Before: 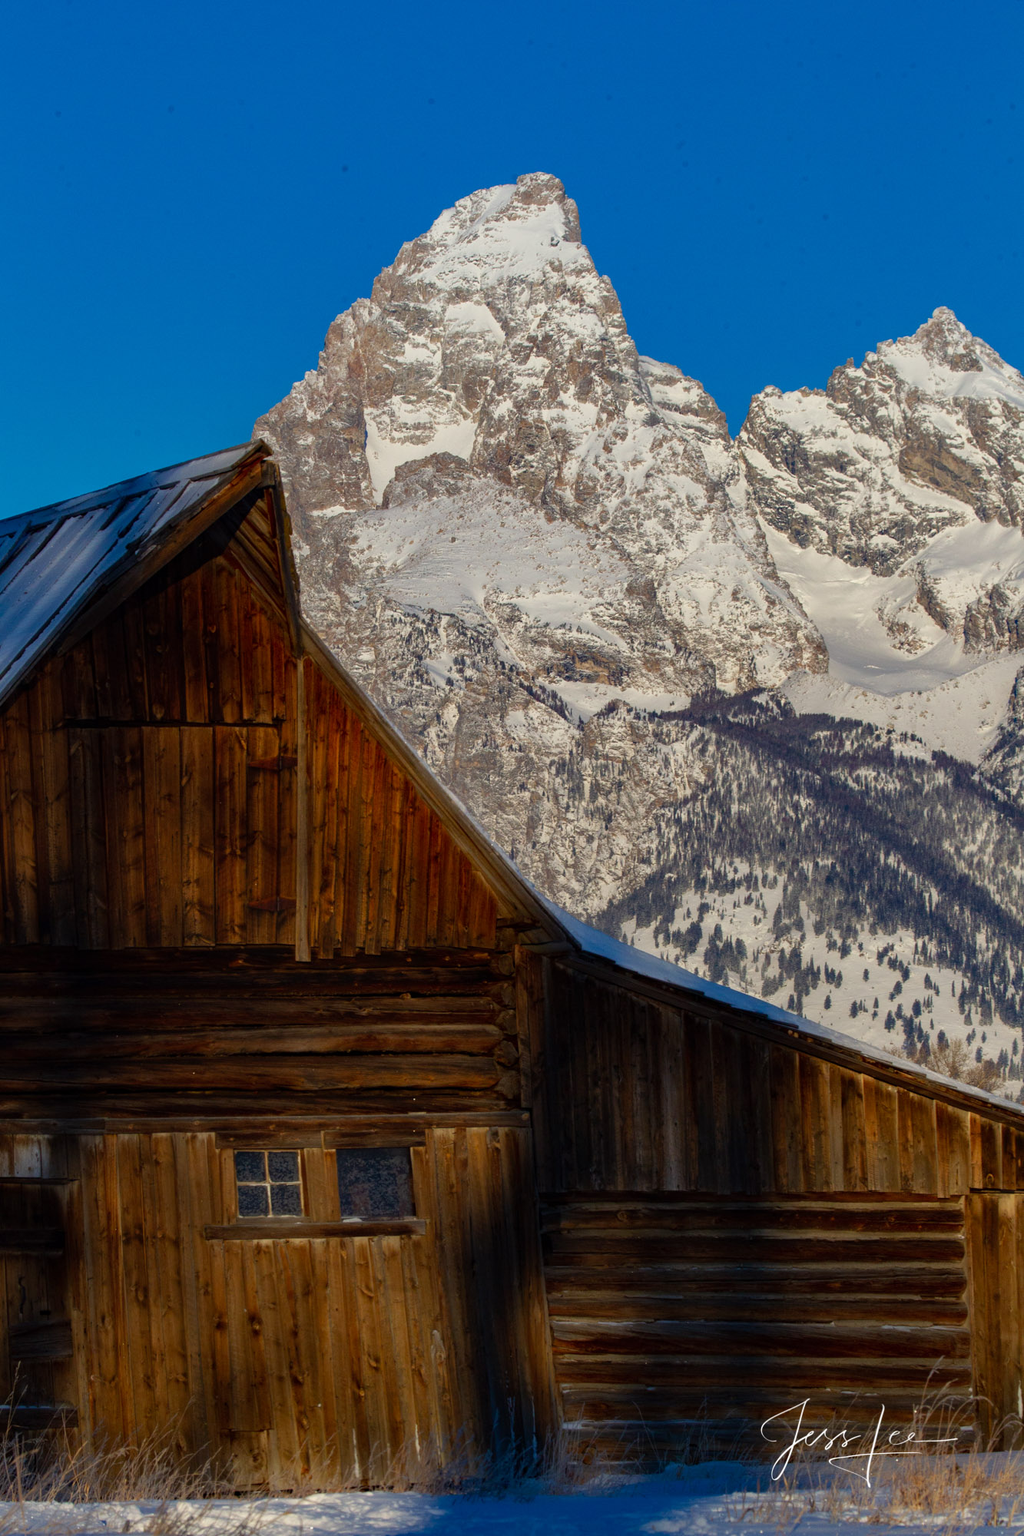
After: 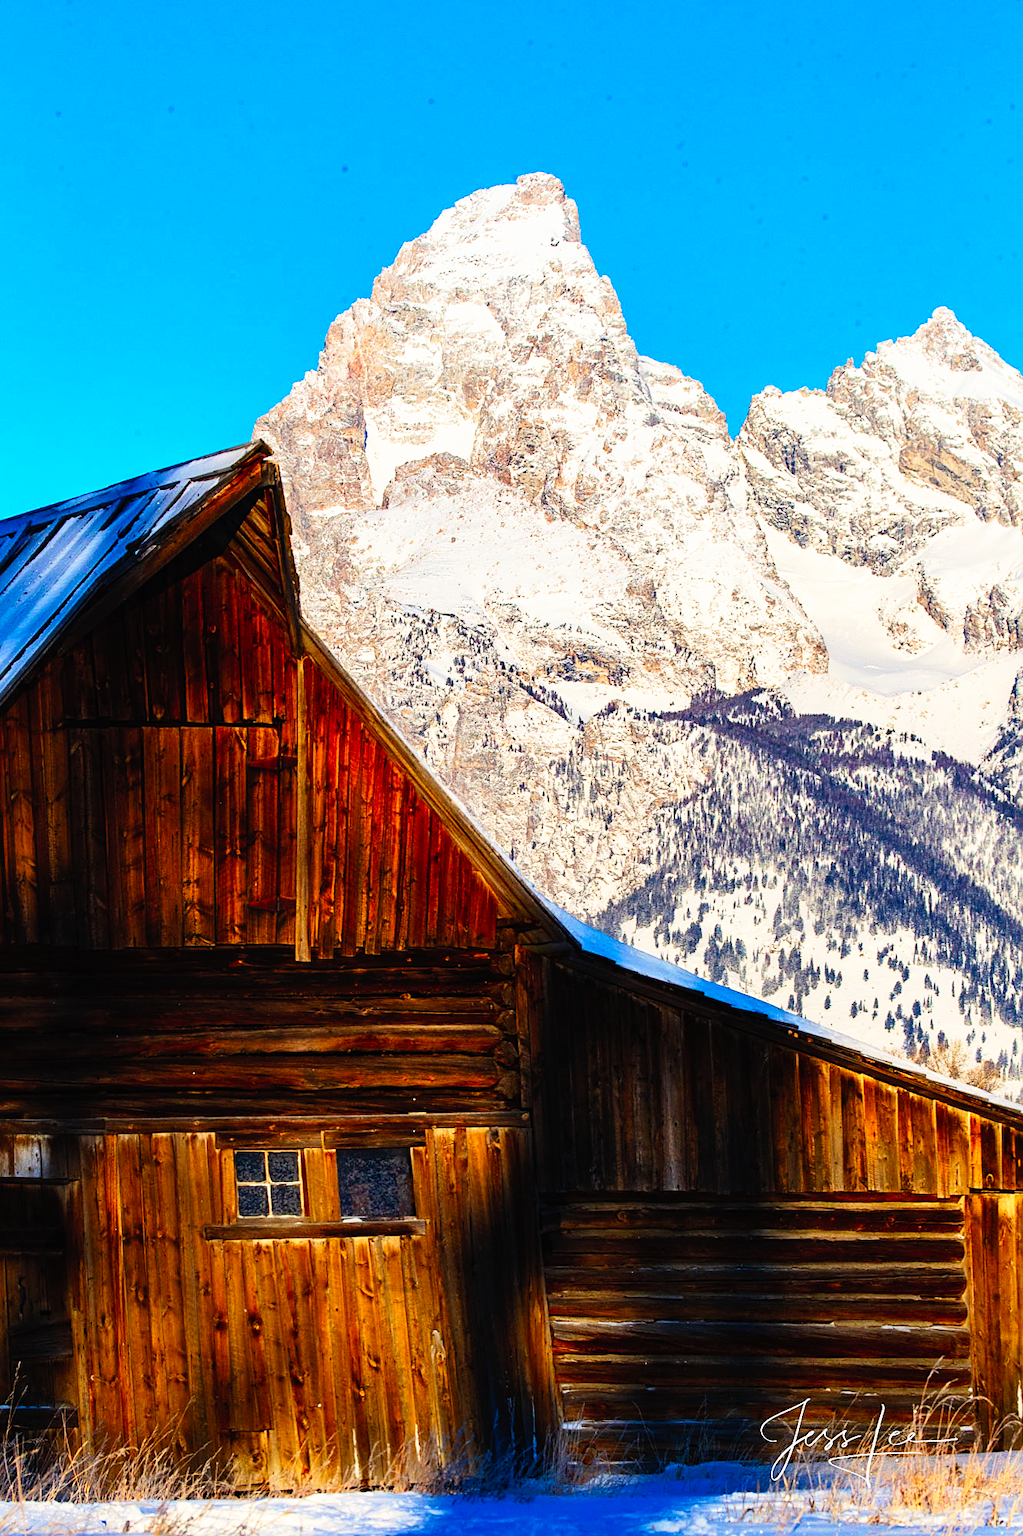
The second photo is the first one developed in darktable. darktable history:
sharpen: on, module defaults
base curve: curves: ch0 [(0, 0) (0.007, 0.004) (0.027, 0.03) (0.046, 0.07) (0.207, 0.54) (0.442, 0.872) (0.673, 0.972) (1, 1)], preserve colors none
contrast brightness saturation: contrast 0.2, brightness 0.16, saturation 0.22
